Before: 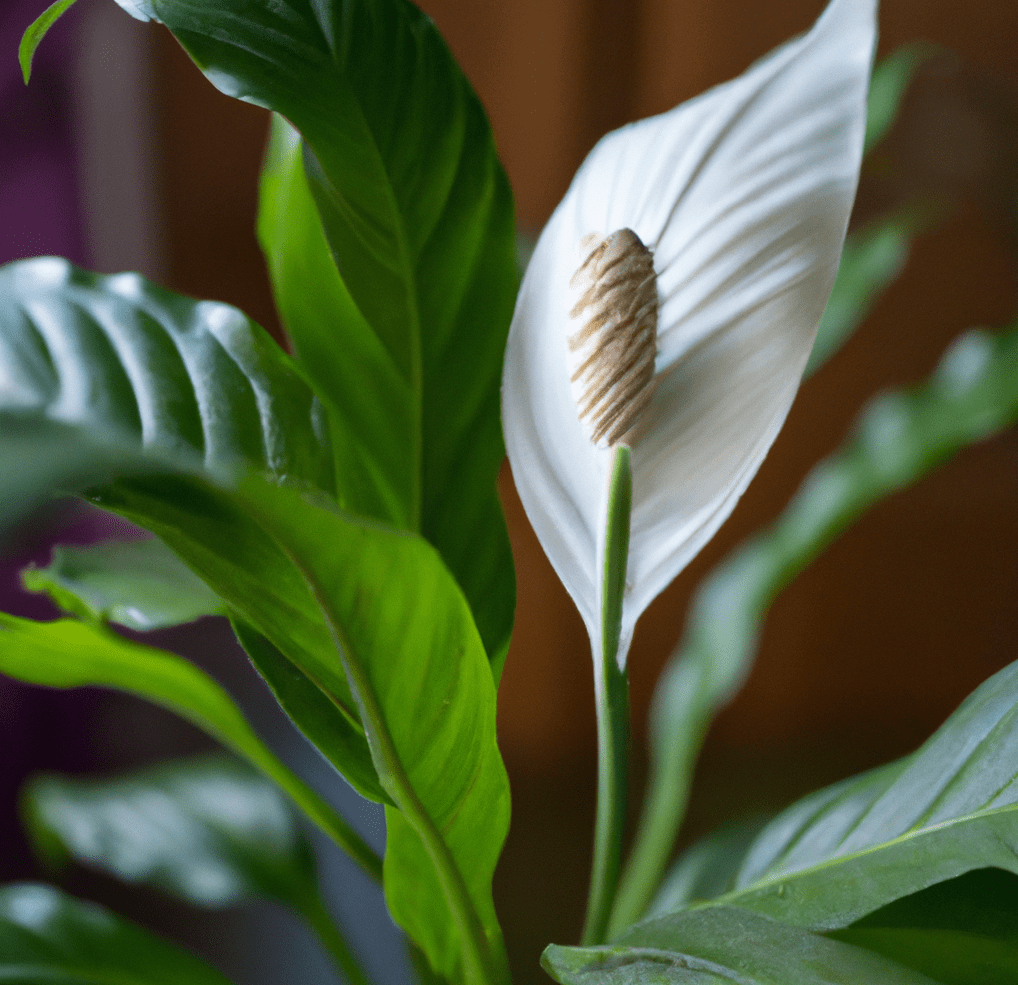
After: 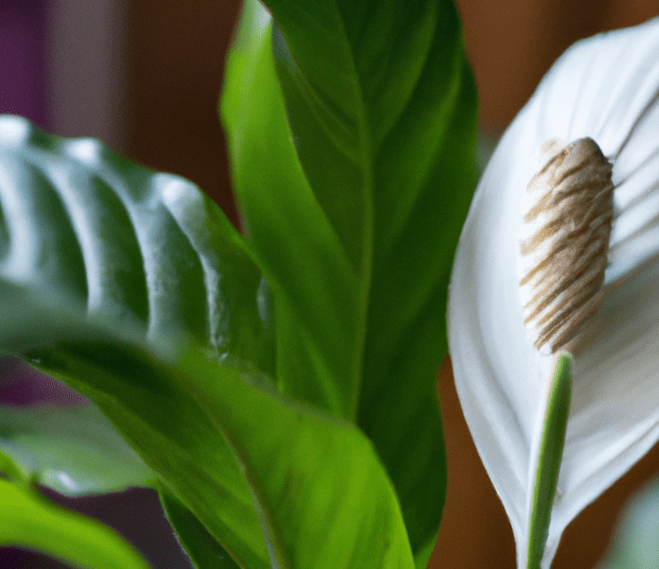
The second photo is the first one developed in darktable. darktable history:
crop and rotate: angle -5.01°, left 2.266%, top 7.016%, right 27.329%, bottom 30.167%
tone equalizer: on, module defaults
shadows and highlights: shadows 24.41, highlights -79.53, soften with gaussian
